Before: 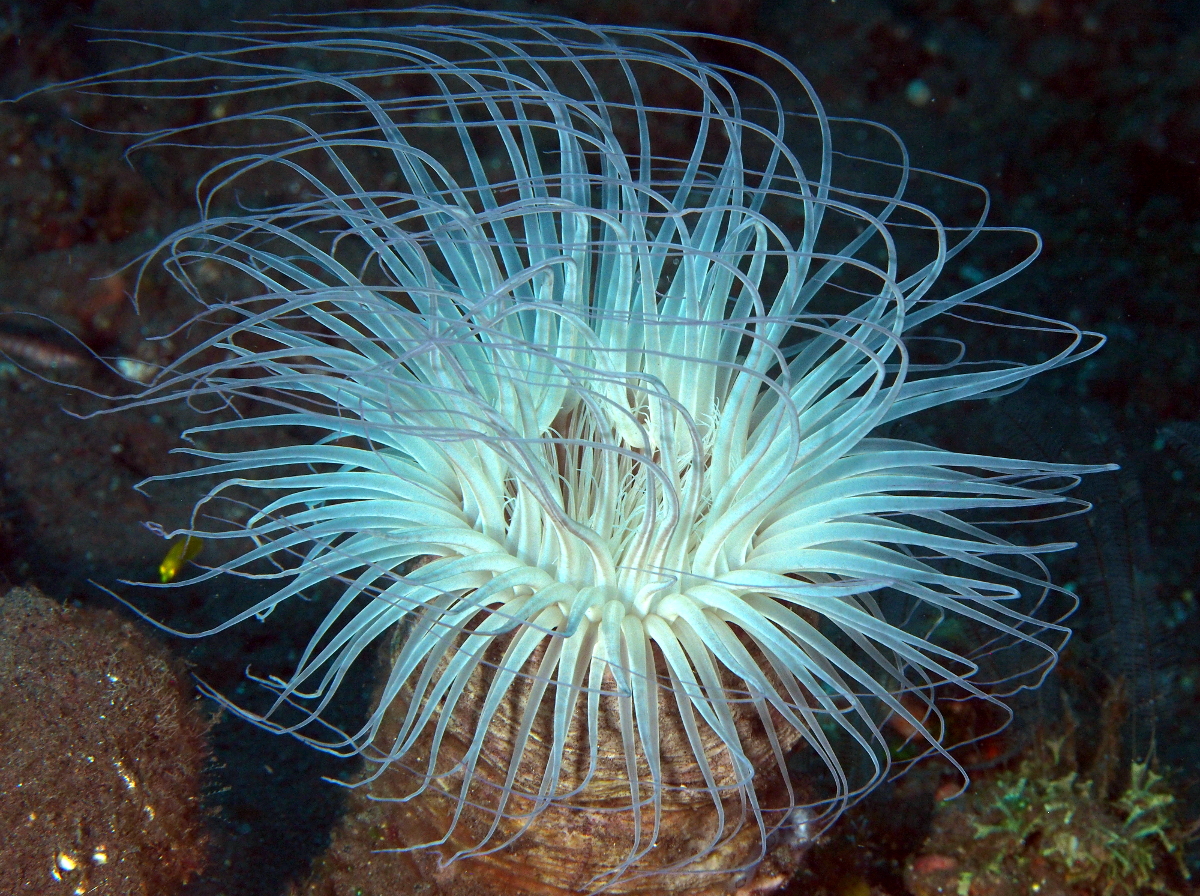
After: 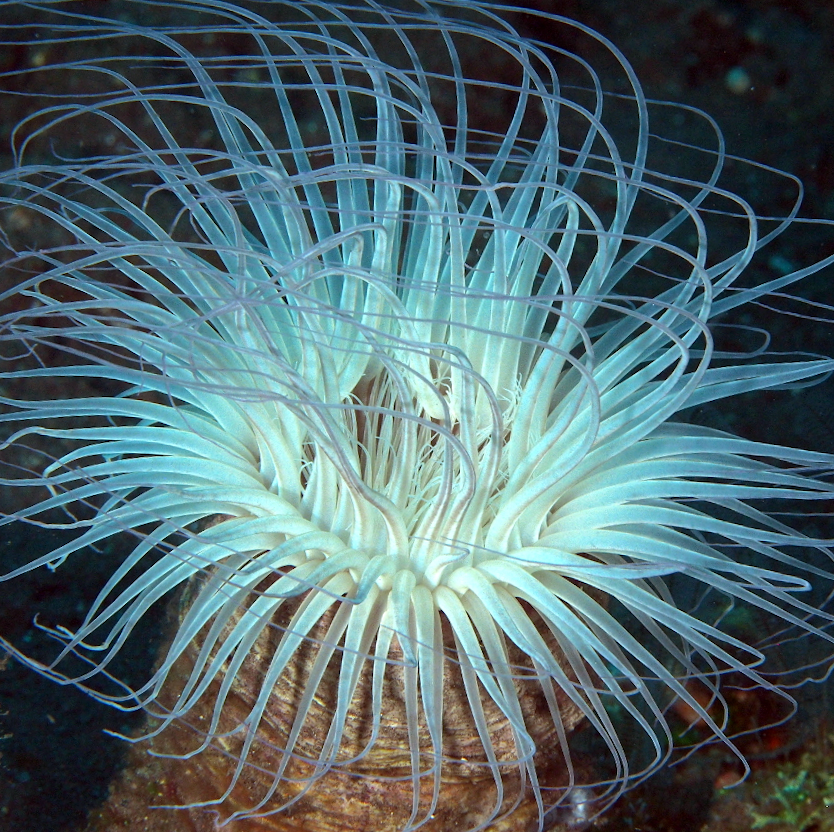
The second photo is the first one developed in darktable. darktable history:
crop and rotate: angle -3.25°, left 14.213%, top 0.041%, right 11.065%, bottom 0.081%
